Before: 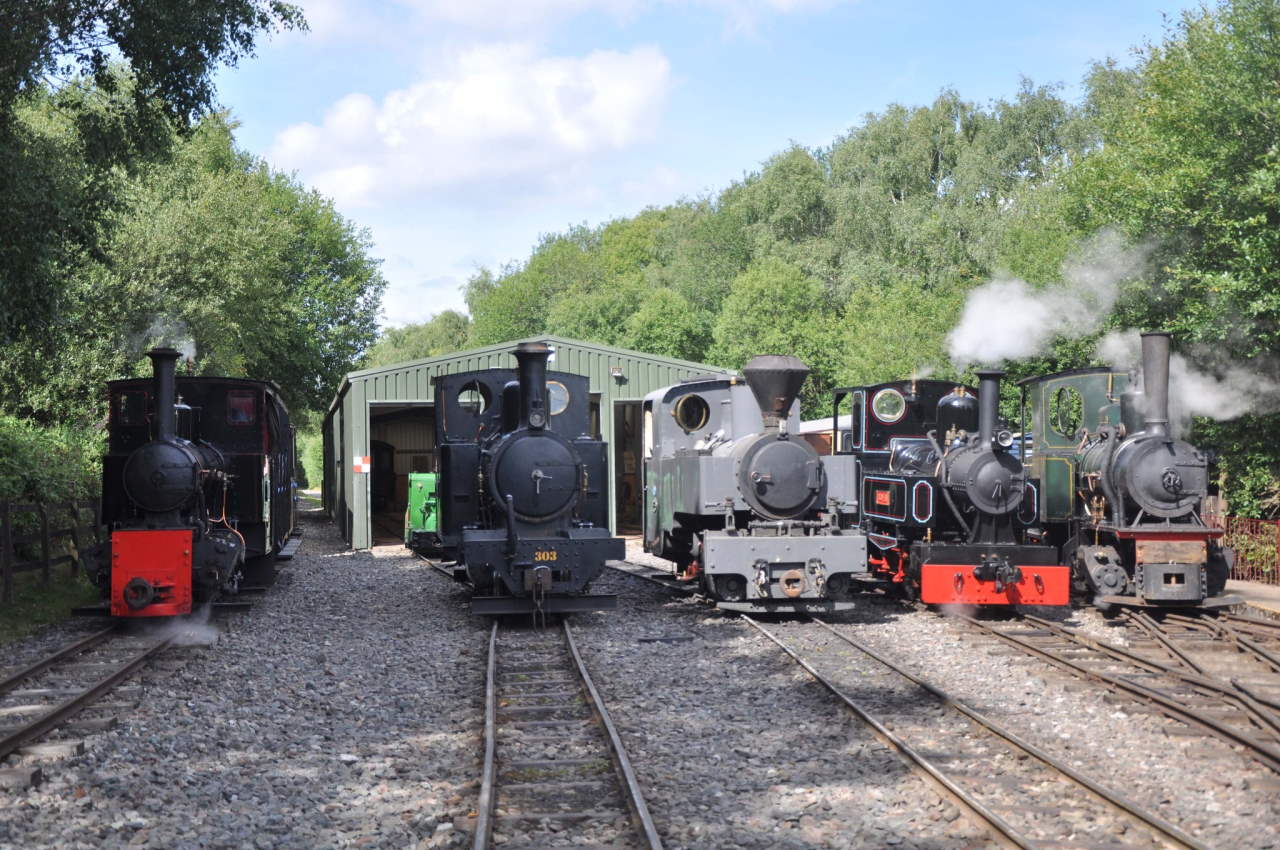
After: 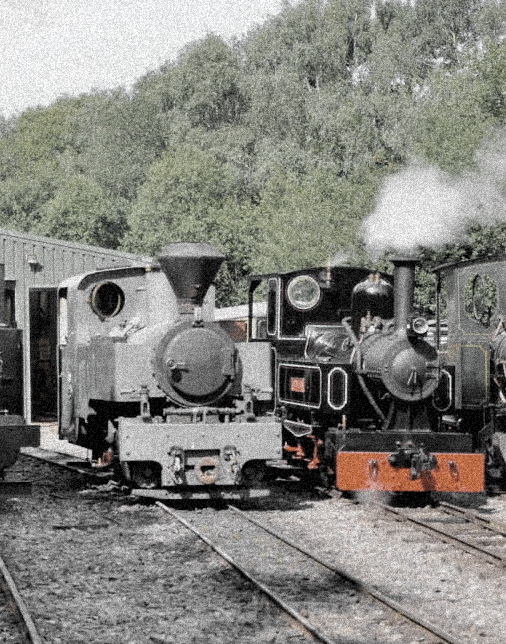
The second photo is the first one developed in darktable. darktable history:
crop: left 45.721%, top 13.393%, right 14.118%, bottom 10.01%
grain: coarseness 46.9 ISO, strength 50.21%, mid-tones bias 0%
filmic rgb: black relative exposure -7.75 EV, white relative exposure 4.4 EV, threshold 3 EV, target black luminance 0%, hardness 3.76, latitude 50.51%, contrast 1.074, highlights saturation mix 10%, shadows ↔ highlights balance -0.22%, color science v4 (2020), enable highlight reconstruction true
color zones: curves: ch0 [(0, 0.613) (0.01, 0.613) (0.245, 0.448) (0.498, 0.529) (0.642, 0.665) (0.879, 0.777) (0.99, 0.613)]; ch1 [(0, 0.035) (0.121, 0.189) (0.259, 0.197) (0.415, 0.061) (0.589, 0.022) (0.732, 0.022) (0.857, 0.026) (0.991, 0.053)]
